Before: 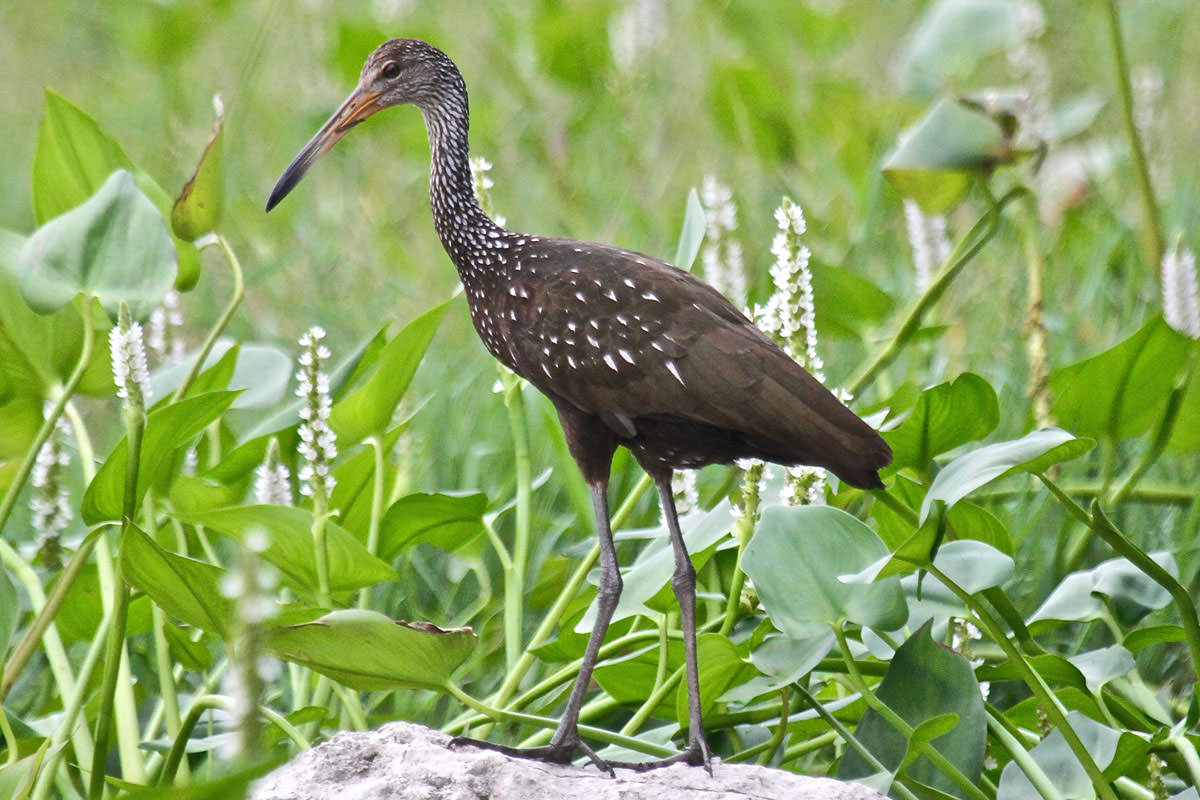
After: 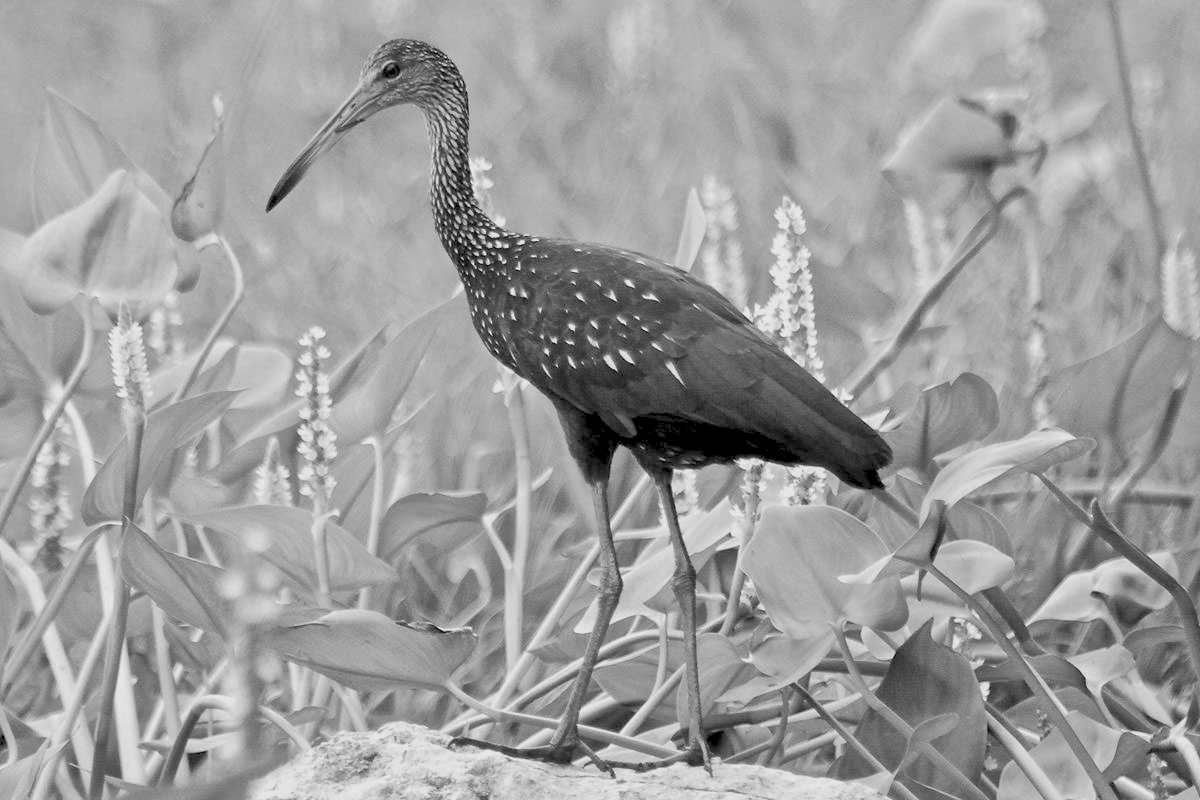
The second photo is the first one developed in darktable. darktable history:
rgb levels: preserve colors sum RGB, levels [[0.038, 0.433, 0.934], [0, 0.5, 1], [0, 0.5, 1]]
monochrome: a 32, b 64, size 2.3
